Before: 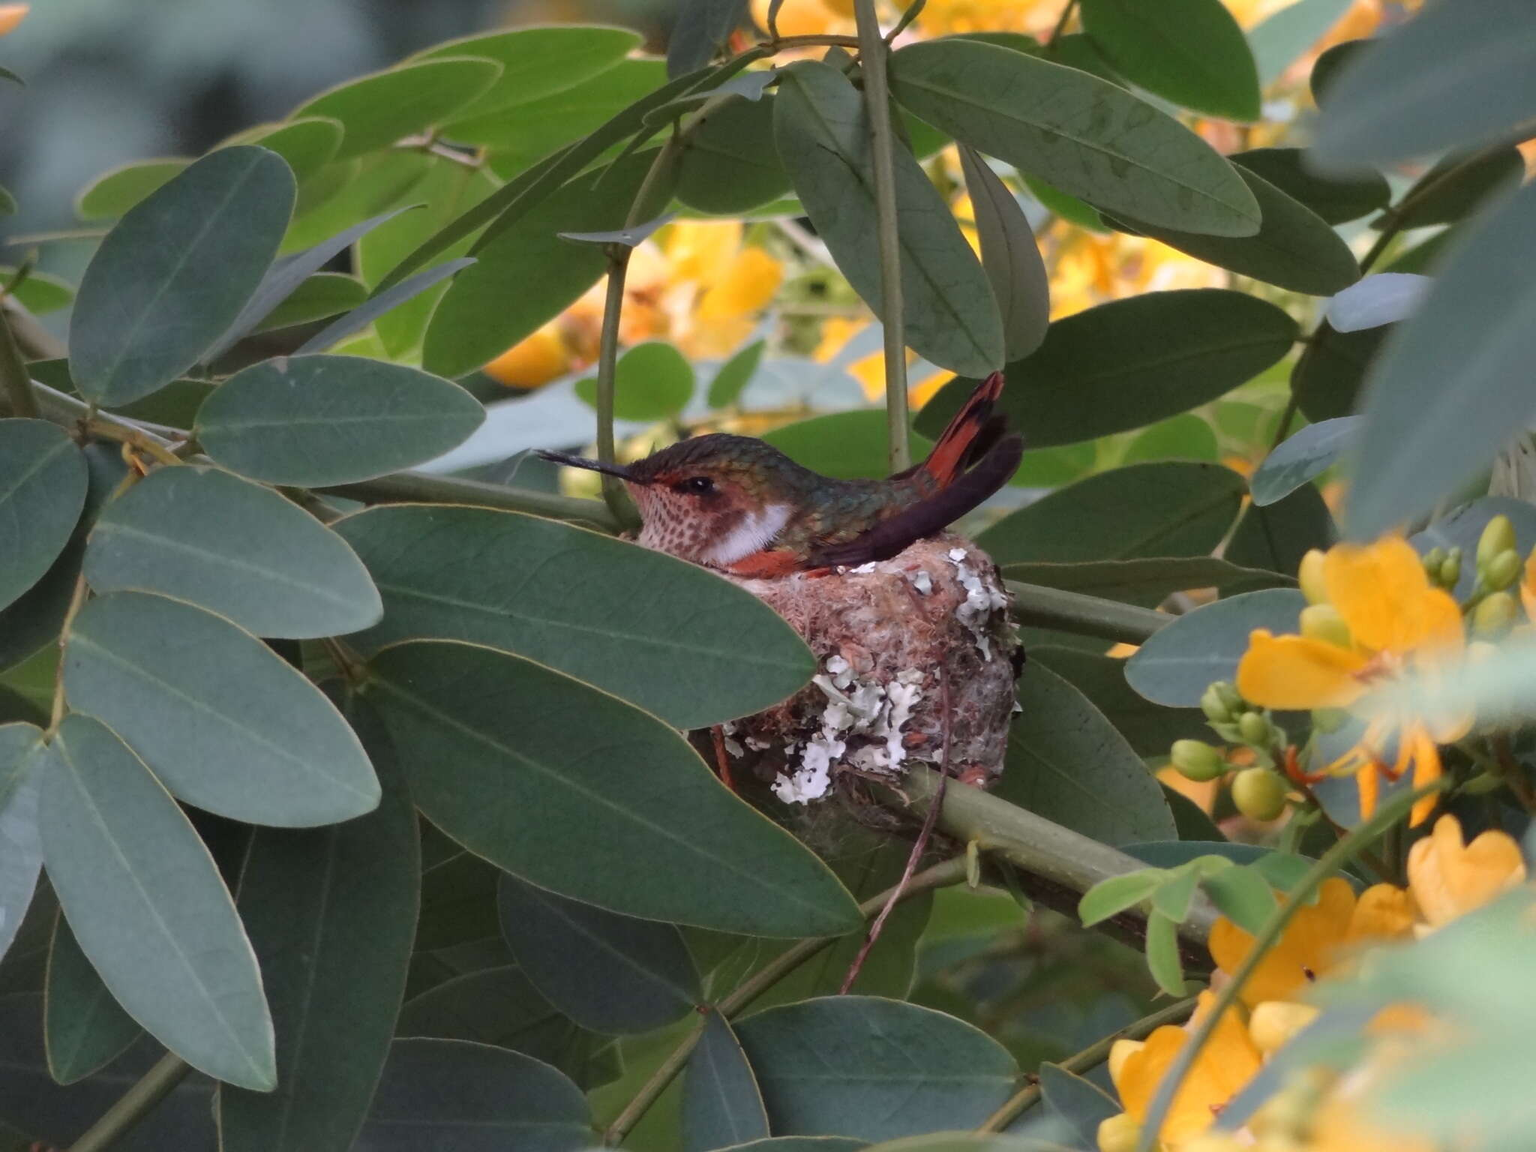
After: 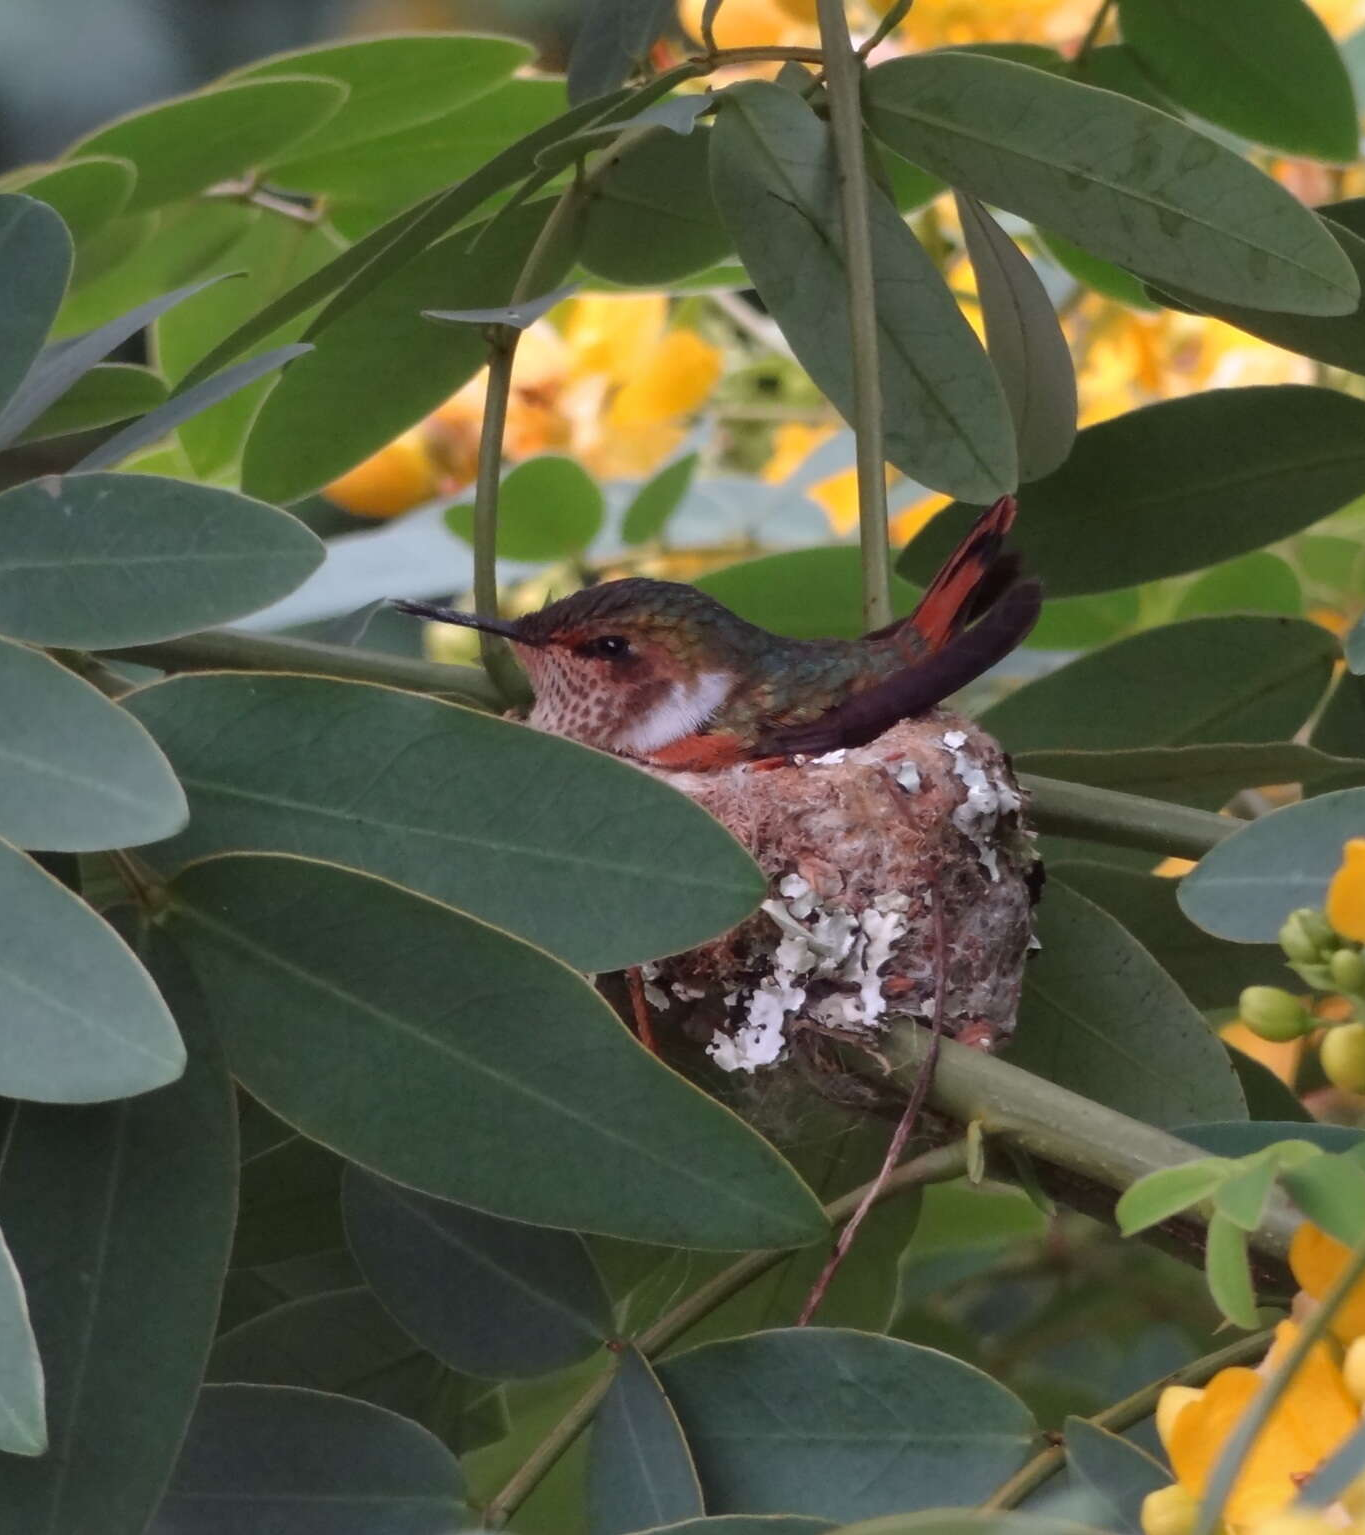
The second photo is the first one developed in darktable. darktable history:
shadows and highlights: shadows 5, soften with gaussian
crop and rotate: left 15.754%, right 17.579%
